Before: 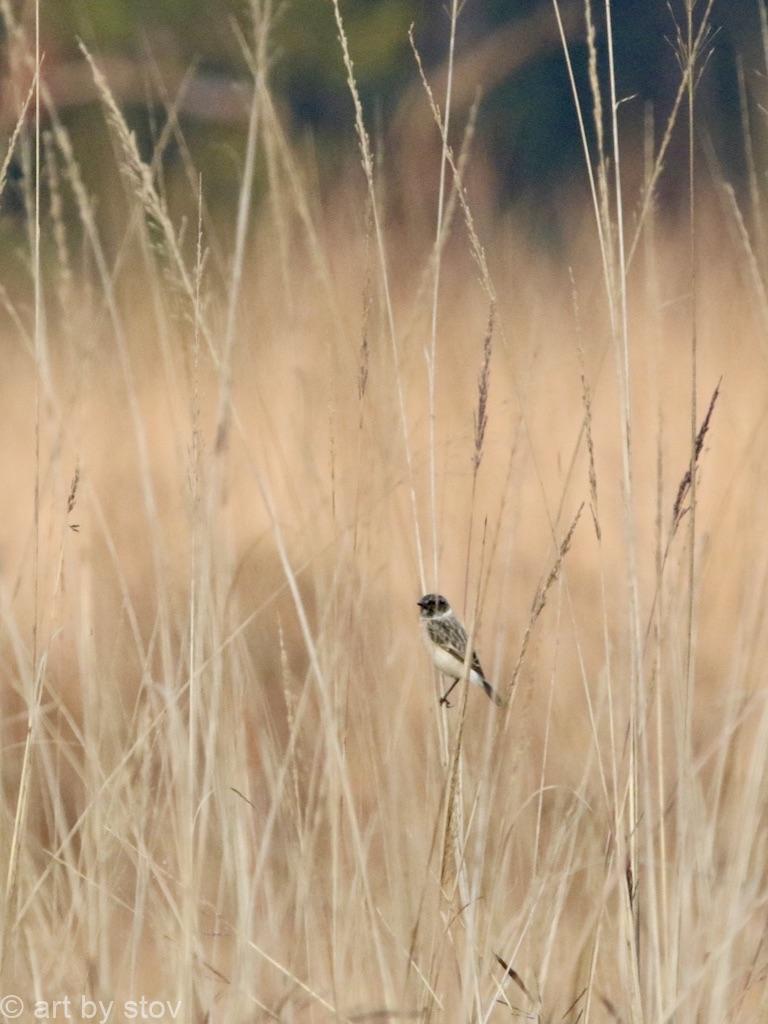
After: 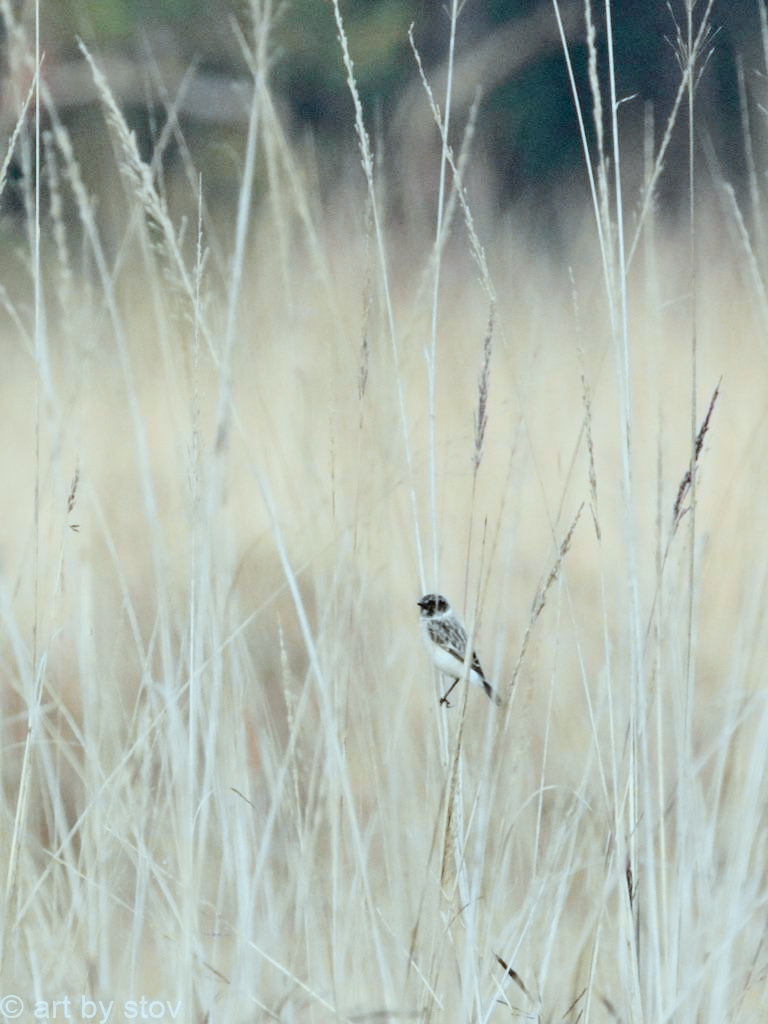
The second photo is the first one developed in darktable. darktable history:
color correction: highlights a* -12.71, highlights b* -17.43, saturation 0.715
tone curve: curves: ch0 [(0, 0.037) (0.045, 0.055) (0.155, 0.138) (0.29, 0.325) (0.428, 0.513) (0.604, 0.71) (0.824, 0.882) (1, 0.965)]; ch1 [(0, 0) (0.339, 0.334) (0.445, 0.419) (0.476, 0.454) (0.498, 0.498) (0.53, 0.515) (0.557, 0.556) (0.609, 0.649) (0.716, 0.746) (1, 1)]; ch2 [(0, 0) (0.327, 0.318) (0.417, 0.426) (0.46, 0.453) (0.502, 0.5) (0.526, 0.52) (0.554, 0.541) (0.626, 0.65) (0.749, 0.746) (1, 1)], color space Lab, independent channels, preserve colors none
